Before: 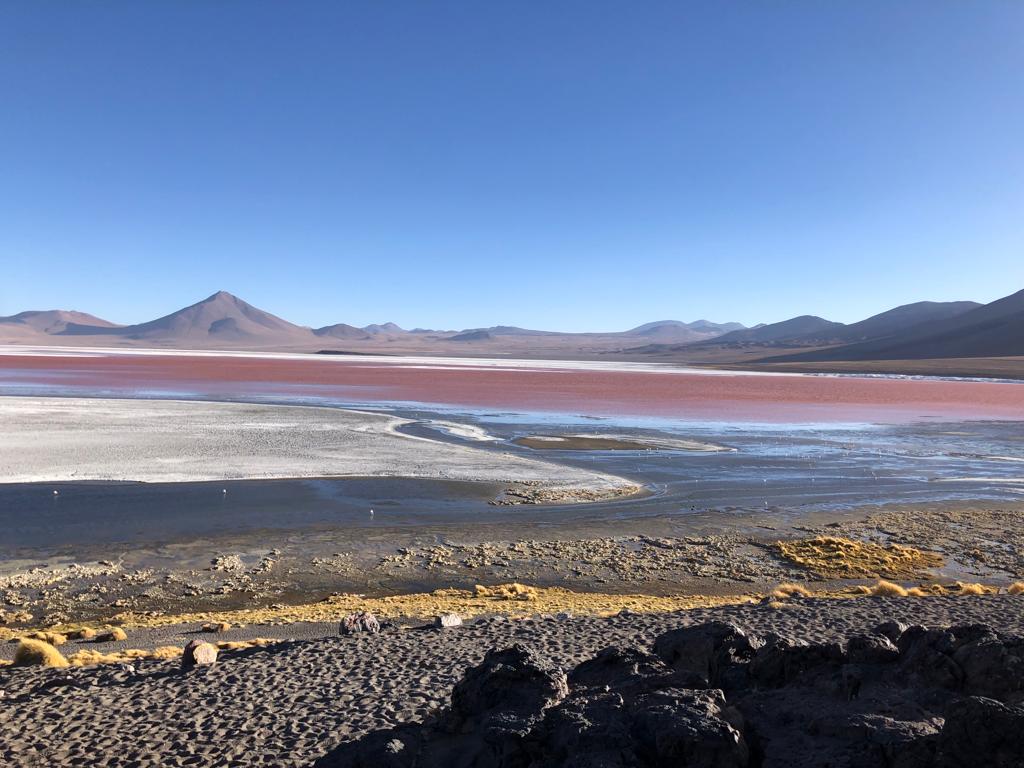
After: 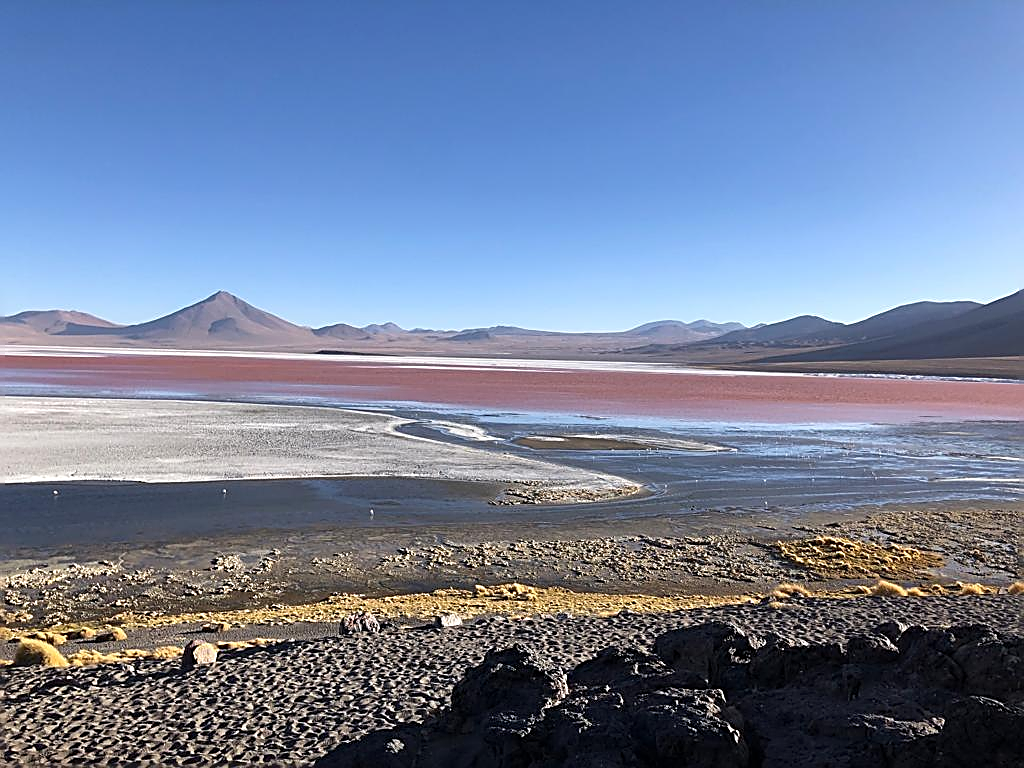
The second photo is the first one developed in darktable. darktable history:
sharpen: amount 1.01
tone equalizer: smoothing diameter 24.96%, edges refinement/feathering 9.73, preserve details guided filter
